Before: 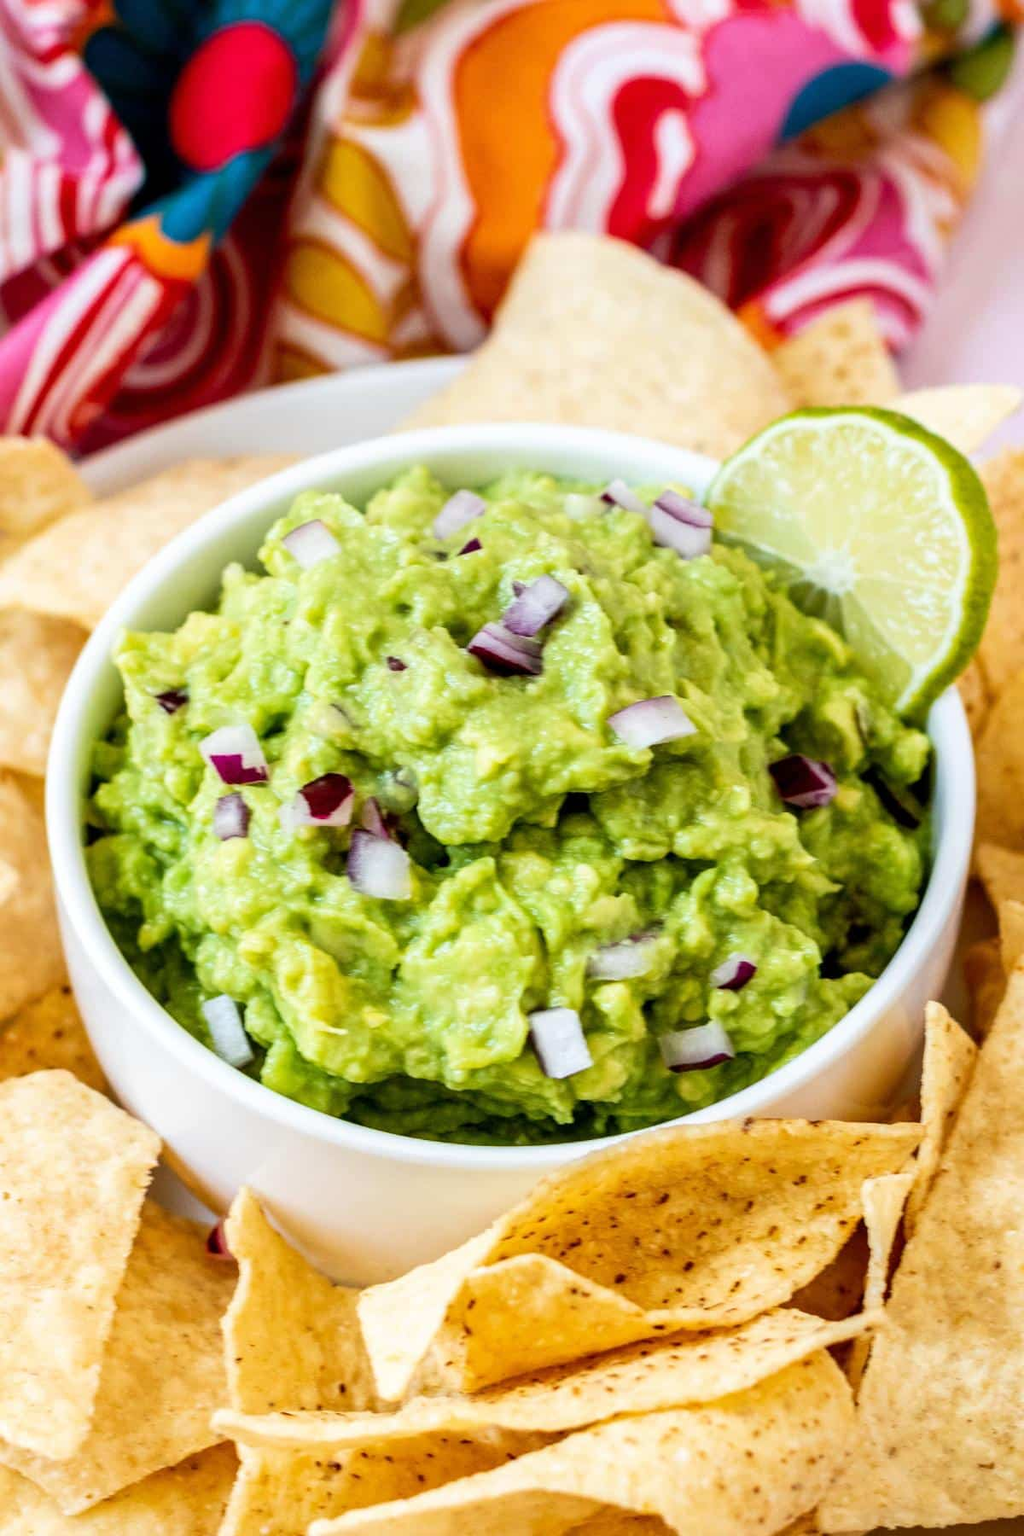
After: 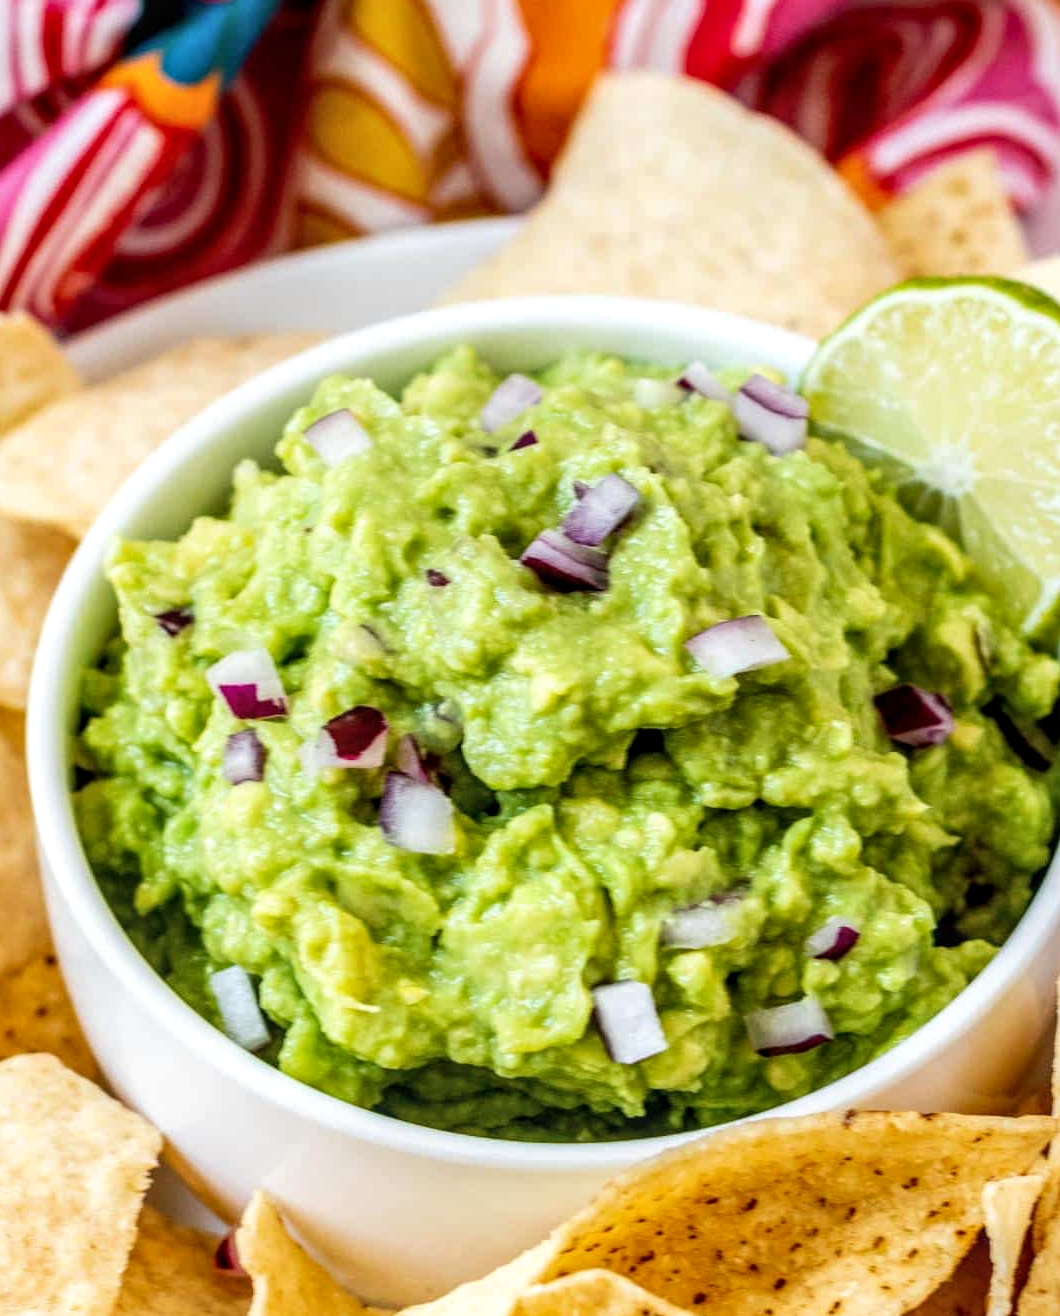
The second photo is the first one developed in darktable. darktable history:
crop and rotate: left 2.315%, top 11.156%, right 9.316%, bottom 15.702%
local contrast: on, module defaults
